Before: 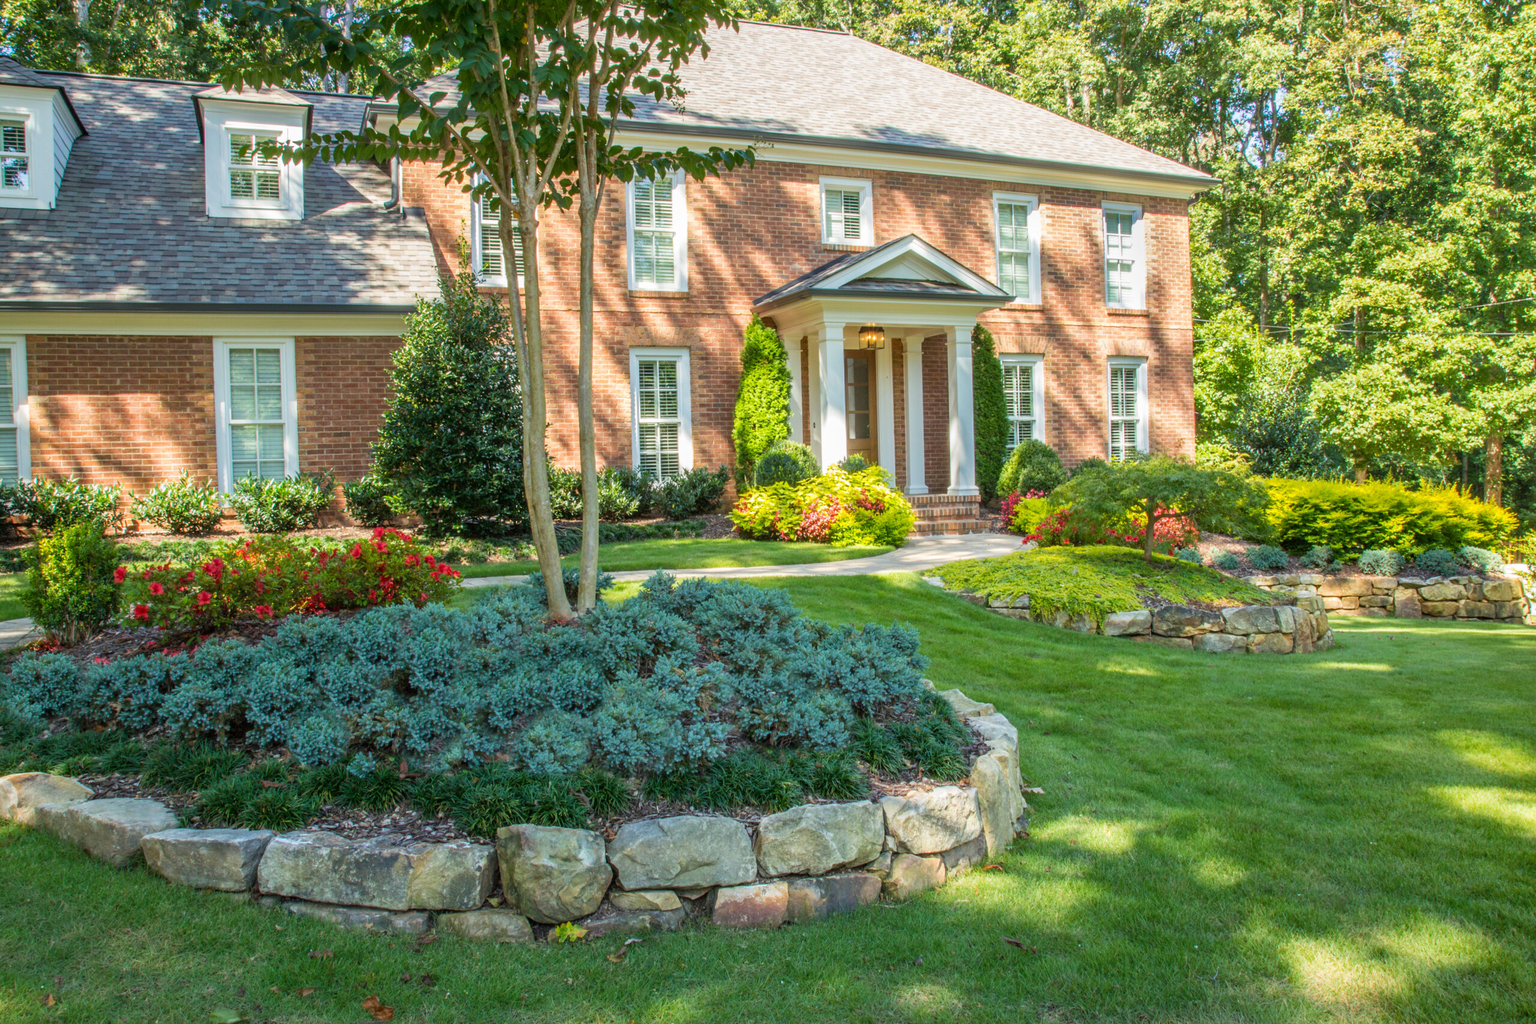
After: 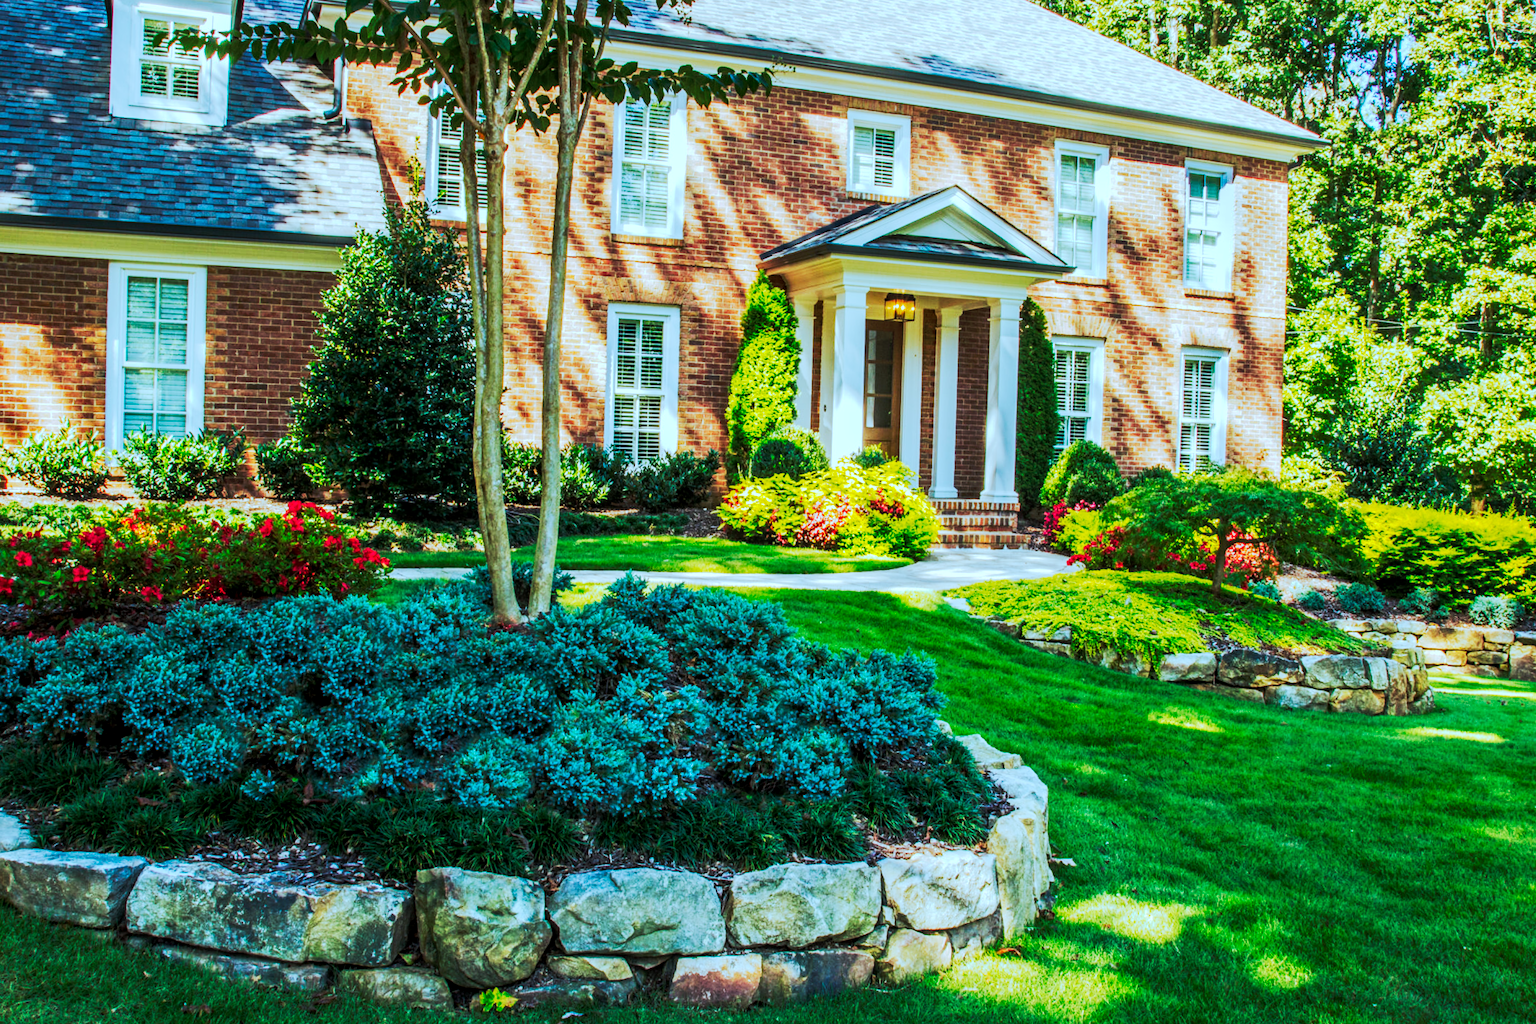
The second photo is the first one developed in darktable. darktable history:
local contrast: on, module defaults
crop and rotate: angle -3.27°, left 5.211%, top 5.211%, right 4.607%, bottom 4.607%
color correction: highlights a* -10.69, highlights b* -19.19
tone curve: curves: ch0 [(0, 0) (0.003, 0.002) (0.011, 0.002) (0.025, 0.002) (0.044, 0.007) (0.069, 0.014) (0.1, 0.026) (0.136, 0.04) (0.177, 0.061) (0.224, 0.1) (0.277, 0.151) (0.335, 0.198) (0.399, 0.272) (0.468, 0.387) (0.543, 0.553) (0.623, 0.716) (0.709, 0.8) (0.801, 0.855) (0.898, 0.897) (1, 1)], preserve colors none
